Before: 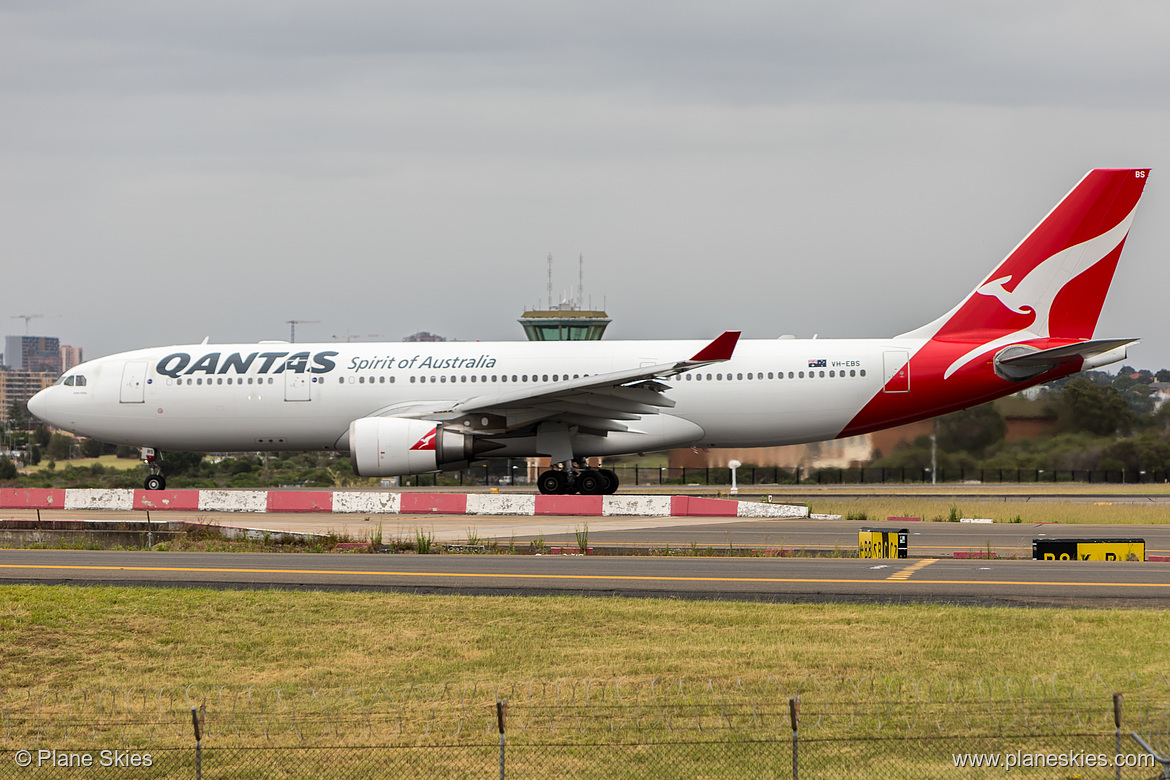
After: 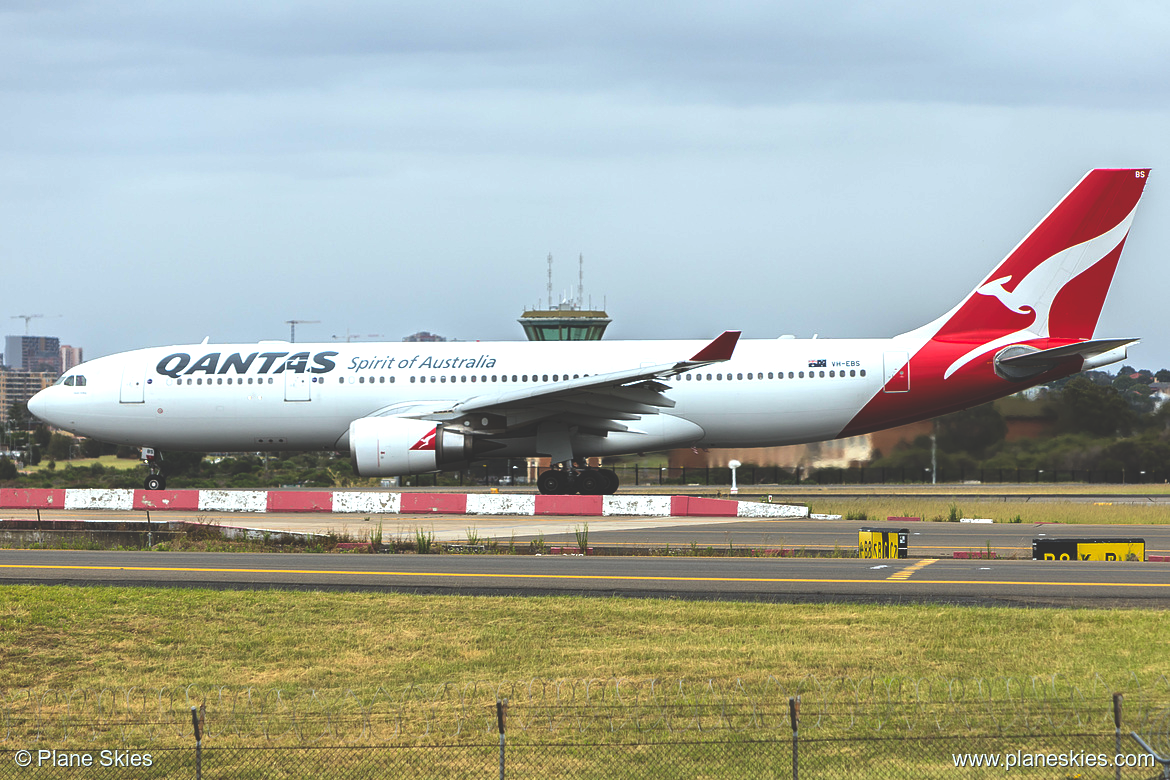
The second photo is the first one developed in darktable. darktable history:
rgb curve: curves: ch0 [(0, 0.186) (0.314, 0.284) (0.775, 0.708) (1, 1)], compensate middle gray true, preserve colors none
exposure: exposure 0.6 EV, compensate highlight preservation false
white balance: red 0.925, blue 1.046
